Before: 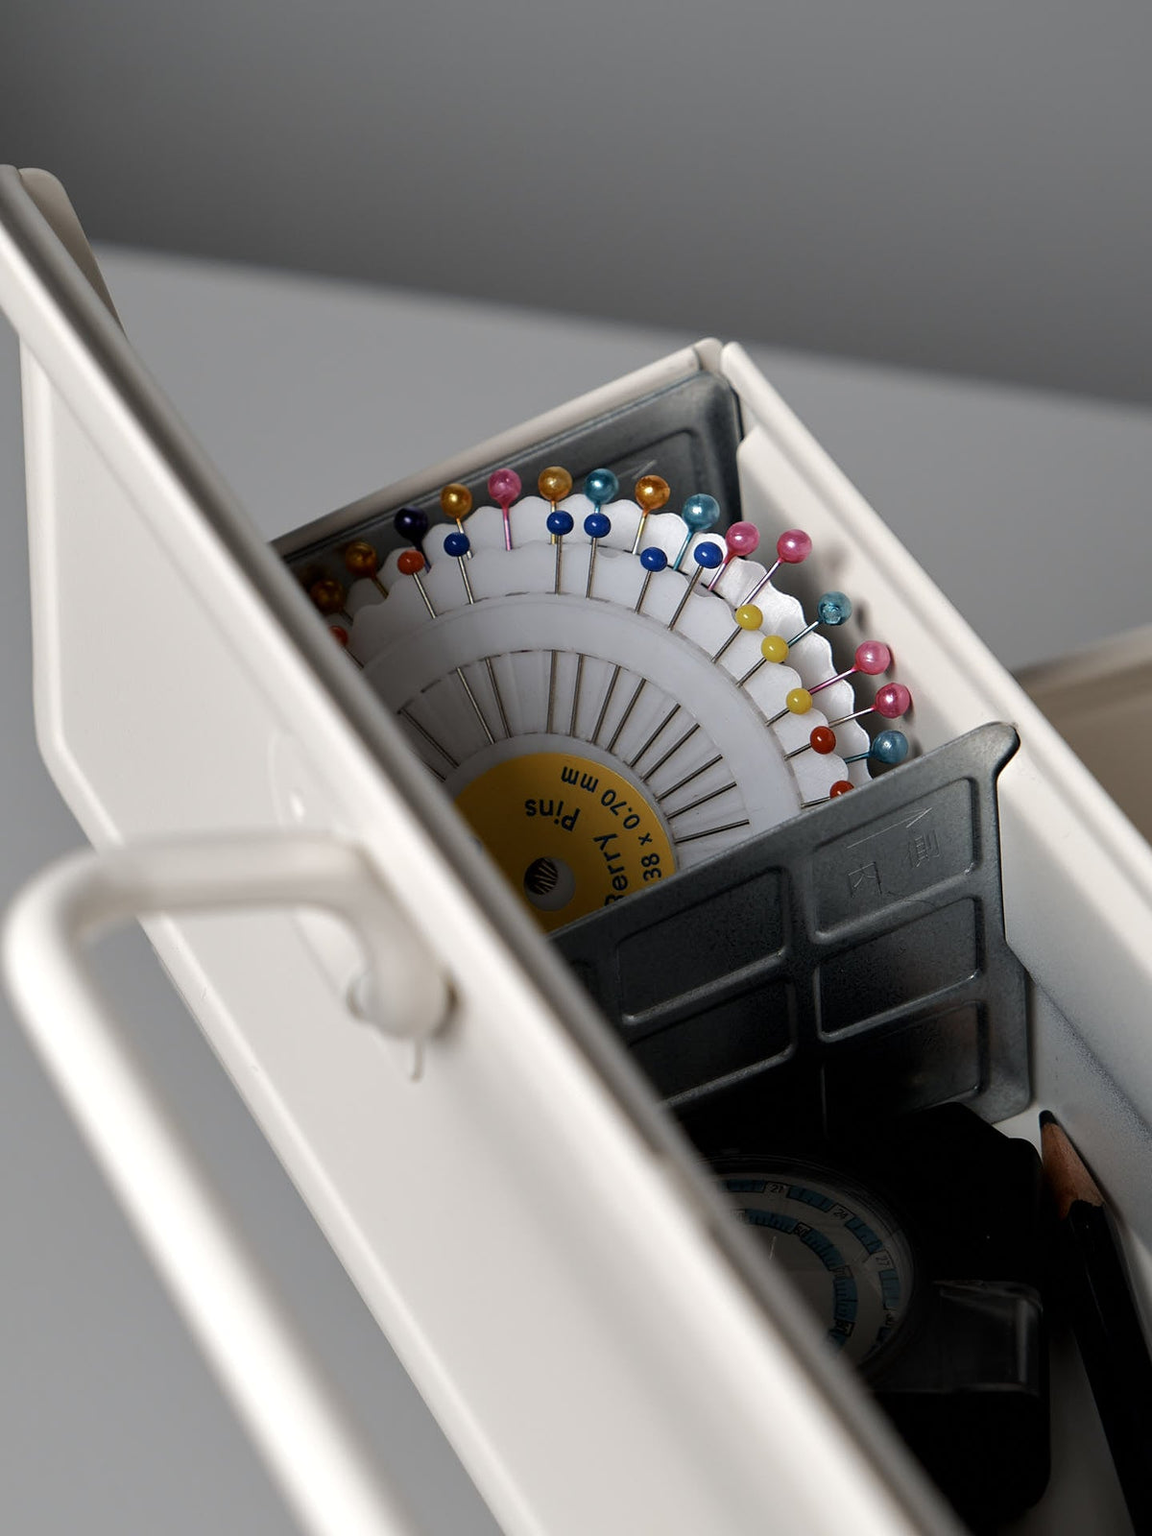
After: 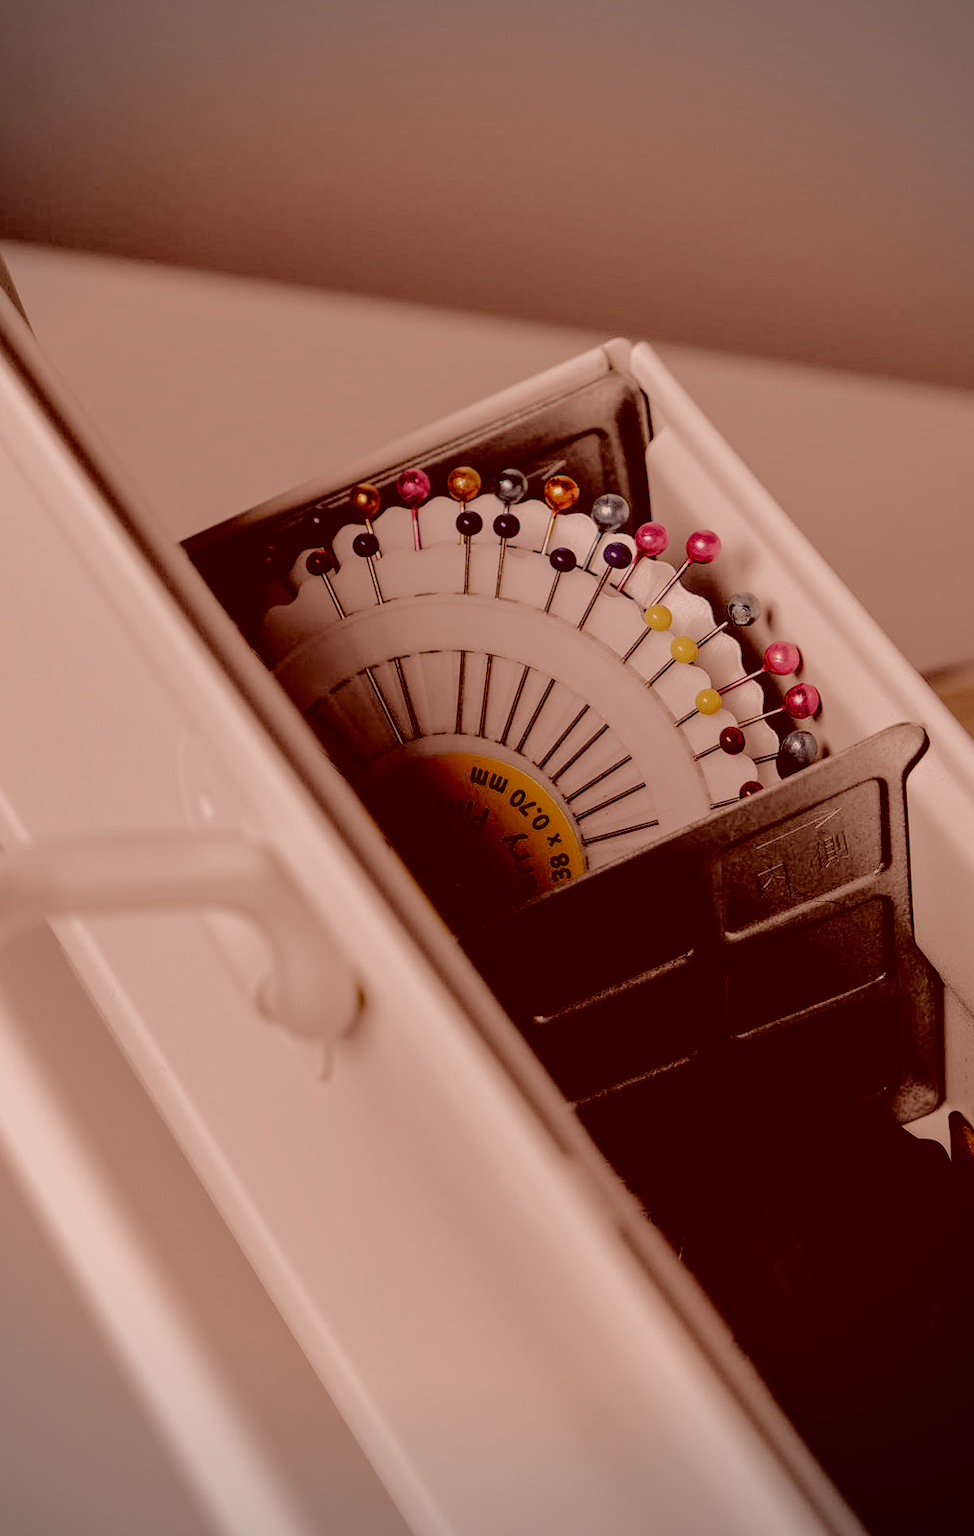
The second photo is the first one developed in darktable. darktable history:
vignetting: on, module defaults
local contrast: on, module defaults
filmic rgb: black relative exposure -3.85 EV, white relative exposure 3.48 EV, threshold 2.94 EV, structure ↔ texture 99.02%, hardness 2.64, contrast 1.103, add noise in highlights 0.001, preserve chrominance no, color science v3 (2019), use custom middle-gray values true, contrast in highlights soft, enable highlight reconstruction true
color correction: highlights a* 9.3, highlights b* 8.71, shadows a* 39.37, shadows b* 39.76, saturation 0.816
crop: left 7.97%, right 7.457%
tone curve: curves: ch0 [(0, 0.009) (0.105, 0.08) (0.195, 0.18) (0.283, 0.316) (0.384, 0.434) (0.485, 0.531) (0.638, 0.69) (0.81, 0.872) (1, 0.977)]; ch1 [(0, 0) (0.161, 0.092) (0.35, 0.33) (0.379, 0.401) (0.456, 0.469) (0.502, 0.5) (0.525, 0.514) (0.586, 0.604) (0.642, 0.645) (0.858, 0.817) (1, 0.942)]; ch2 [(0, 0) (0.371, 0.362) (0.437, 0.437) (0.48, 0.49) (0.53, 0.515) (0.56, 0.571) (0.622, 0.606) (0.881, 0.795) (1, 0.929)], color space Lab, independent channels, preserve colors none
tone equalizer: -8 EV -0.018 EV, -7 EV 0.028 EV, -6 EV -0.008 EV, -5 EV 0.007 EV, -4 EV -0.039 EV, -3 EV -0.239 EV, -2 EV -0.689 EV, -1 EV -0.959 EV, +0 EV -0.988 EV, edges refinement/feathering 500, mask exposure compensation -1.57 EV, preserve details no
